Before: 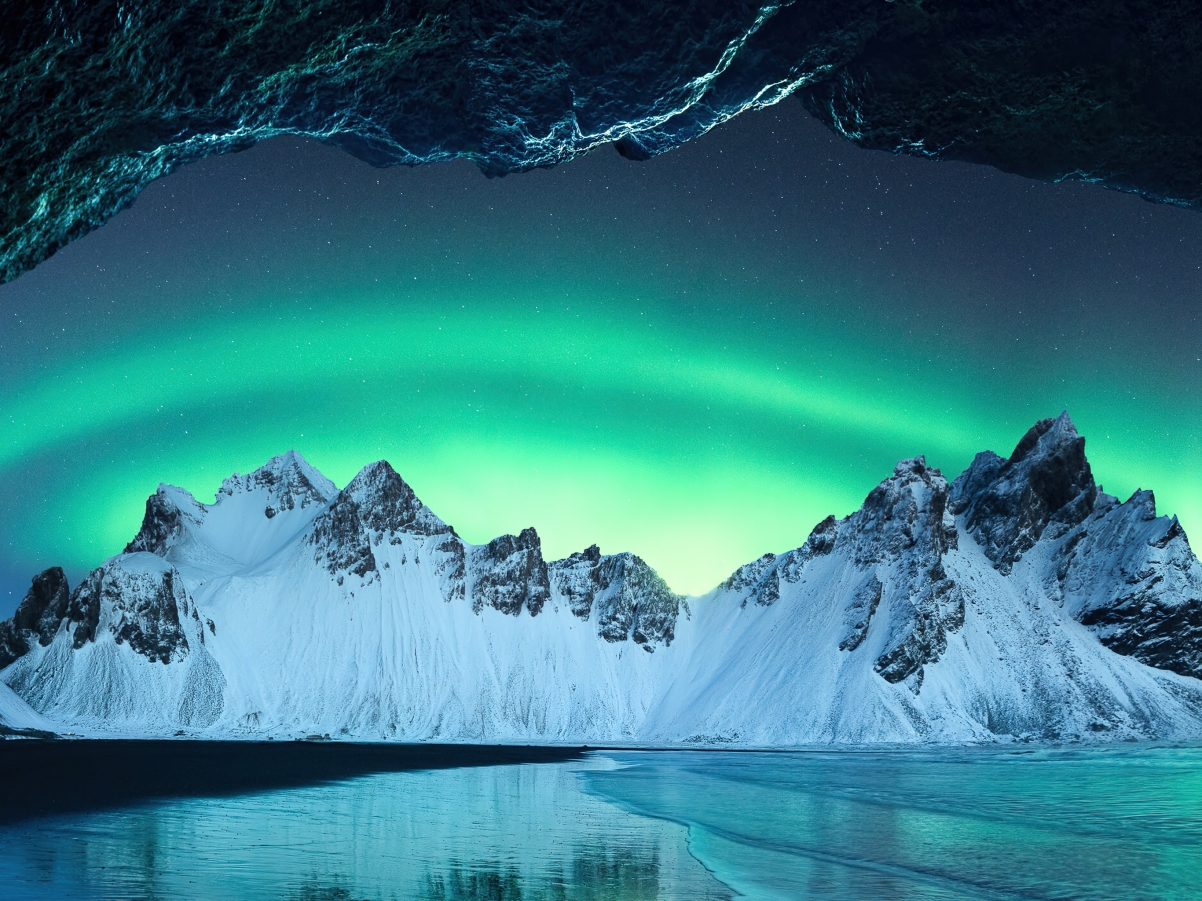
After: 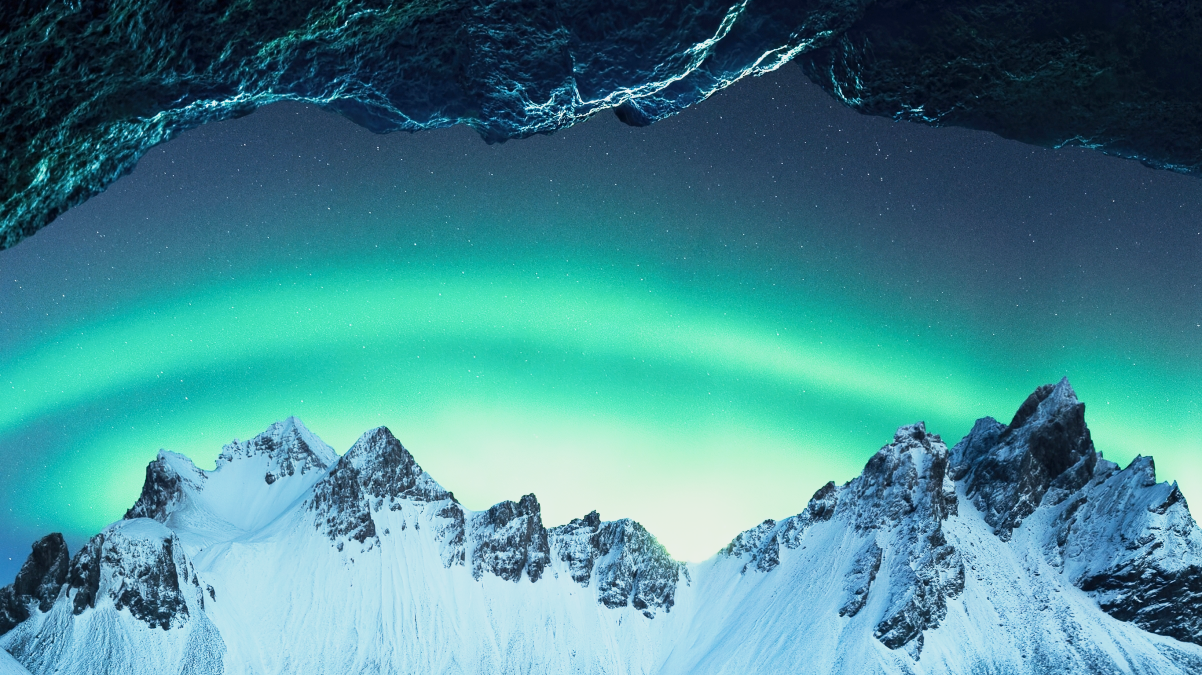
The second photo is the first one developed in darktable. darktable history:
crop: top 3.857%, bottom 21.132%
base curve: curves: ch0 [(0, 0) (0.088, 0.125) (0.176, 0.251) (0.354, 0.501) (0.613, 0.749) (1, 0.877)], preserve colors none
